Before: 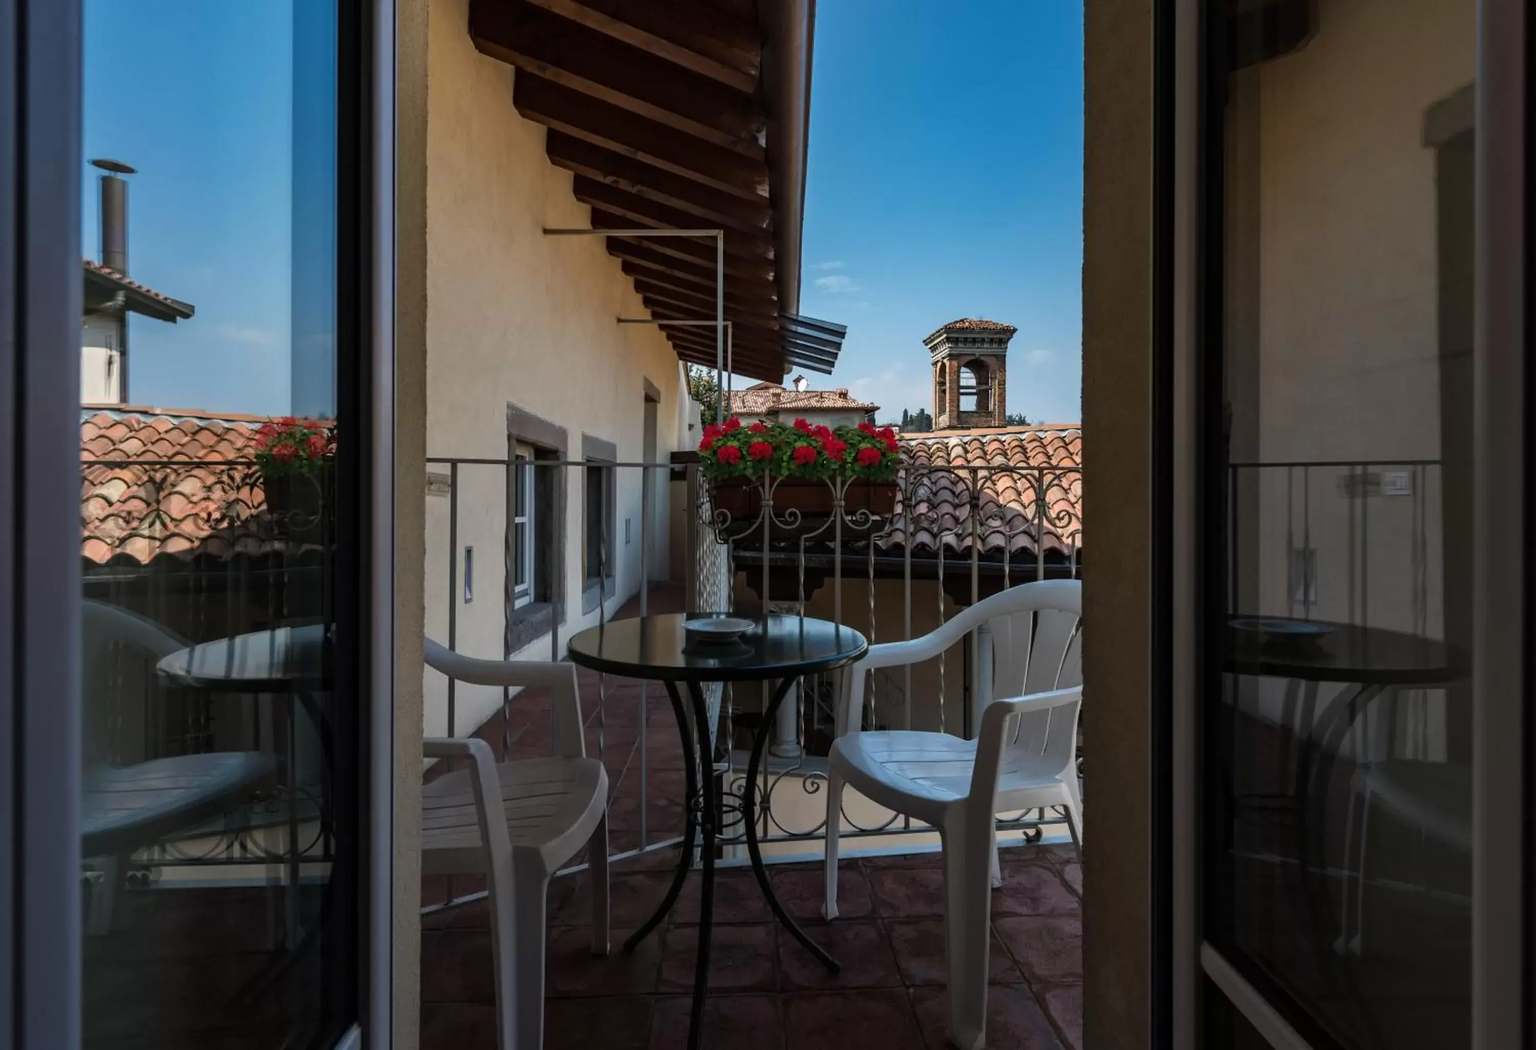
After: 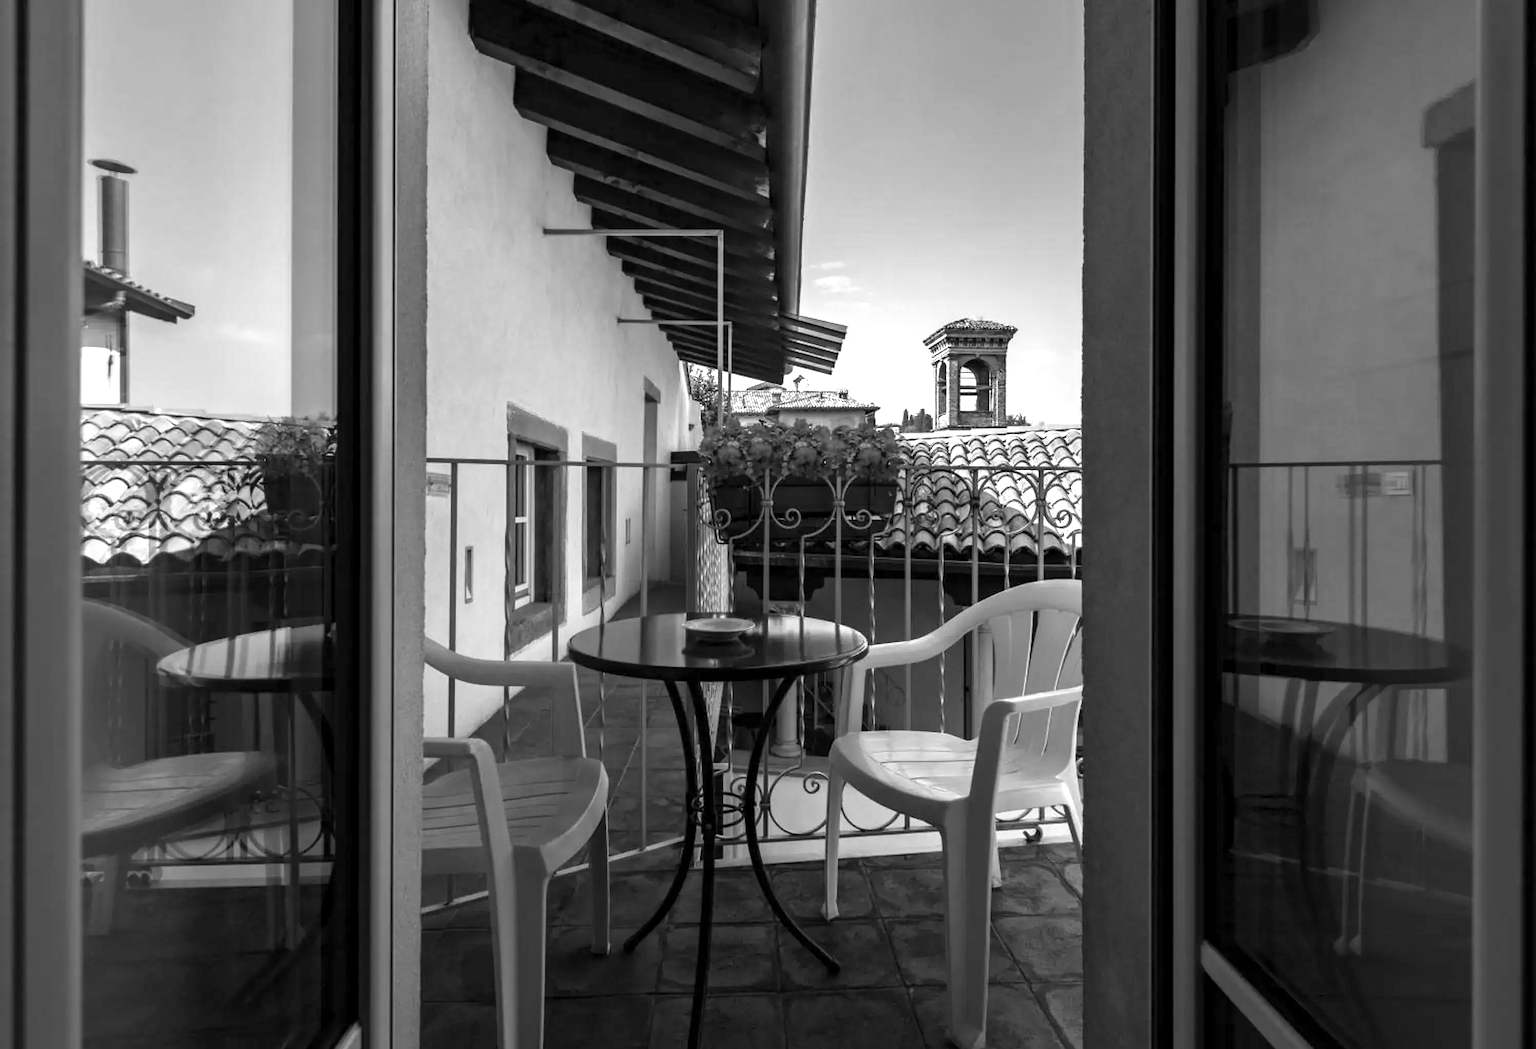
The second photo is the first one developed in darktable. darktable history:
monochrome: on, module defaults
exposure: black level correction 0.001, exposure 1.129 EV, compensate exposure bias true, compensate highlight preservation false
